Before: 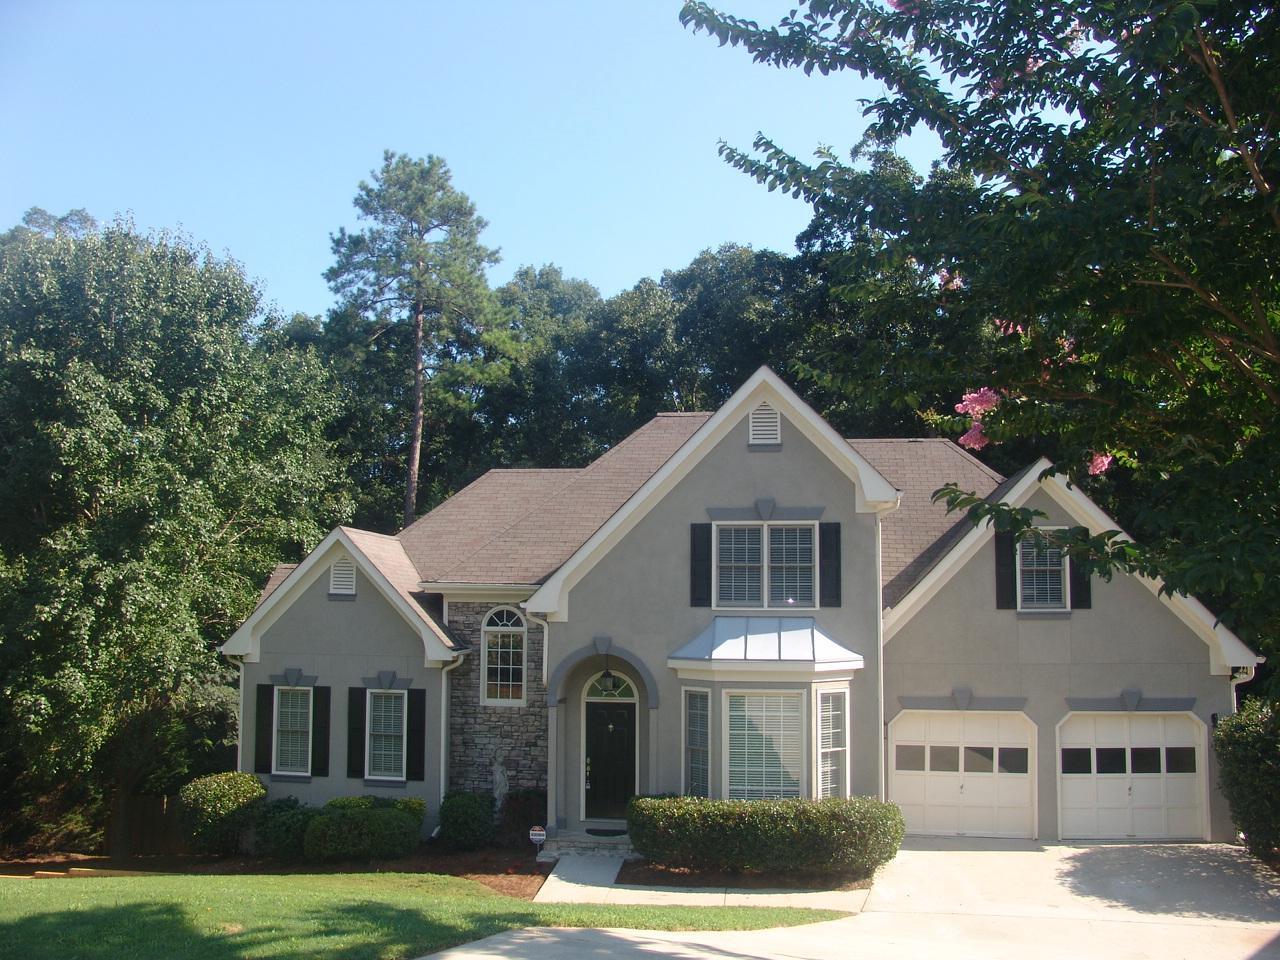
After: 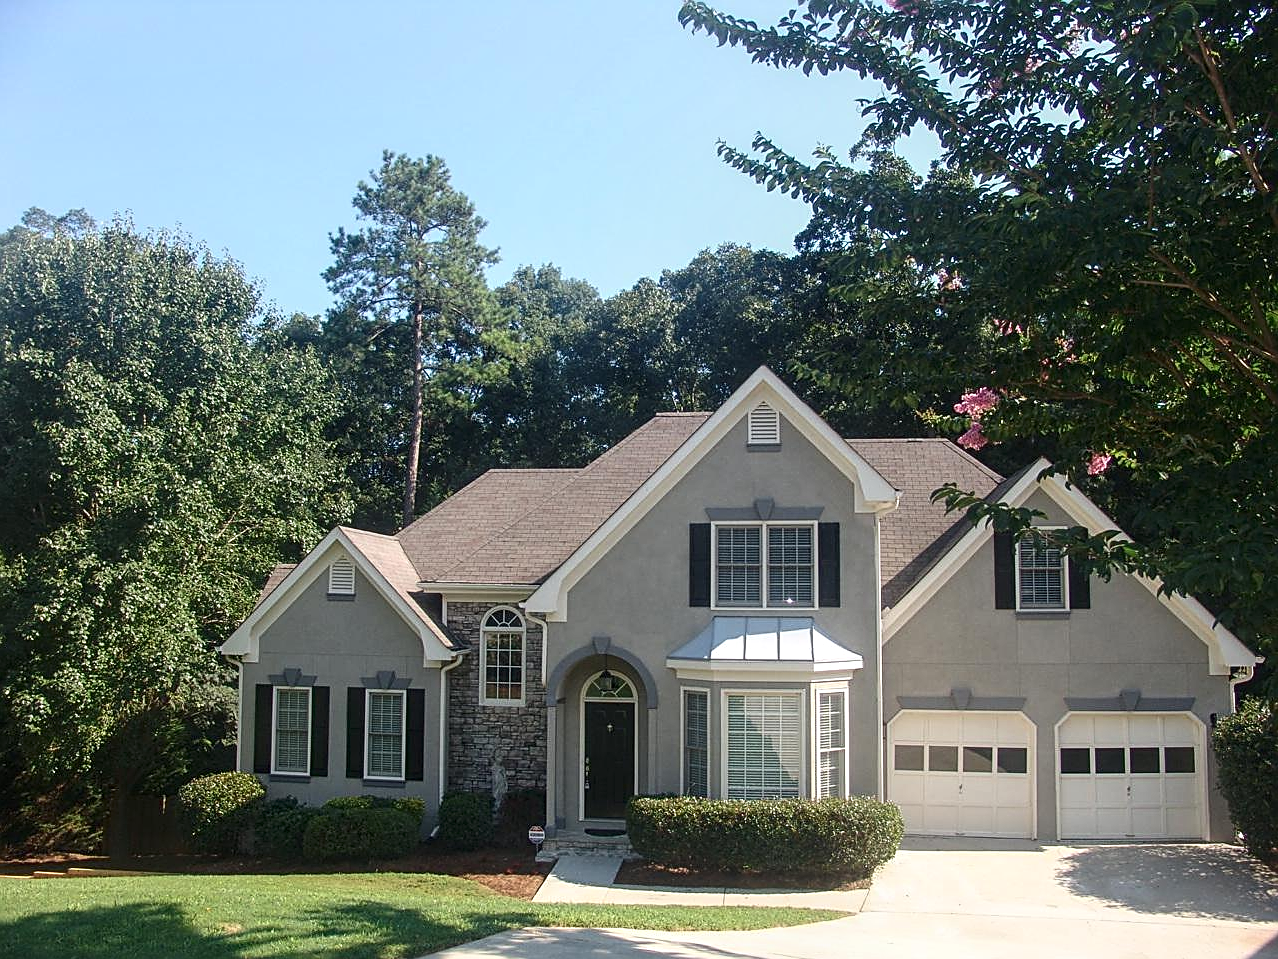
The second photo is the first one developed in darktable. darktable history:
local contrast: on, module defaults
contrast brightness saturation: contrast 0.138
crop and rotate: left 0.106%, bottom 0.012%
sharpen: amount 0.742
